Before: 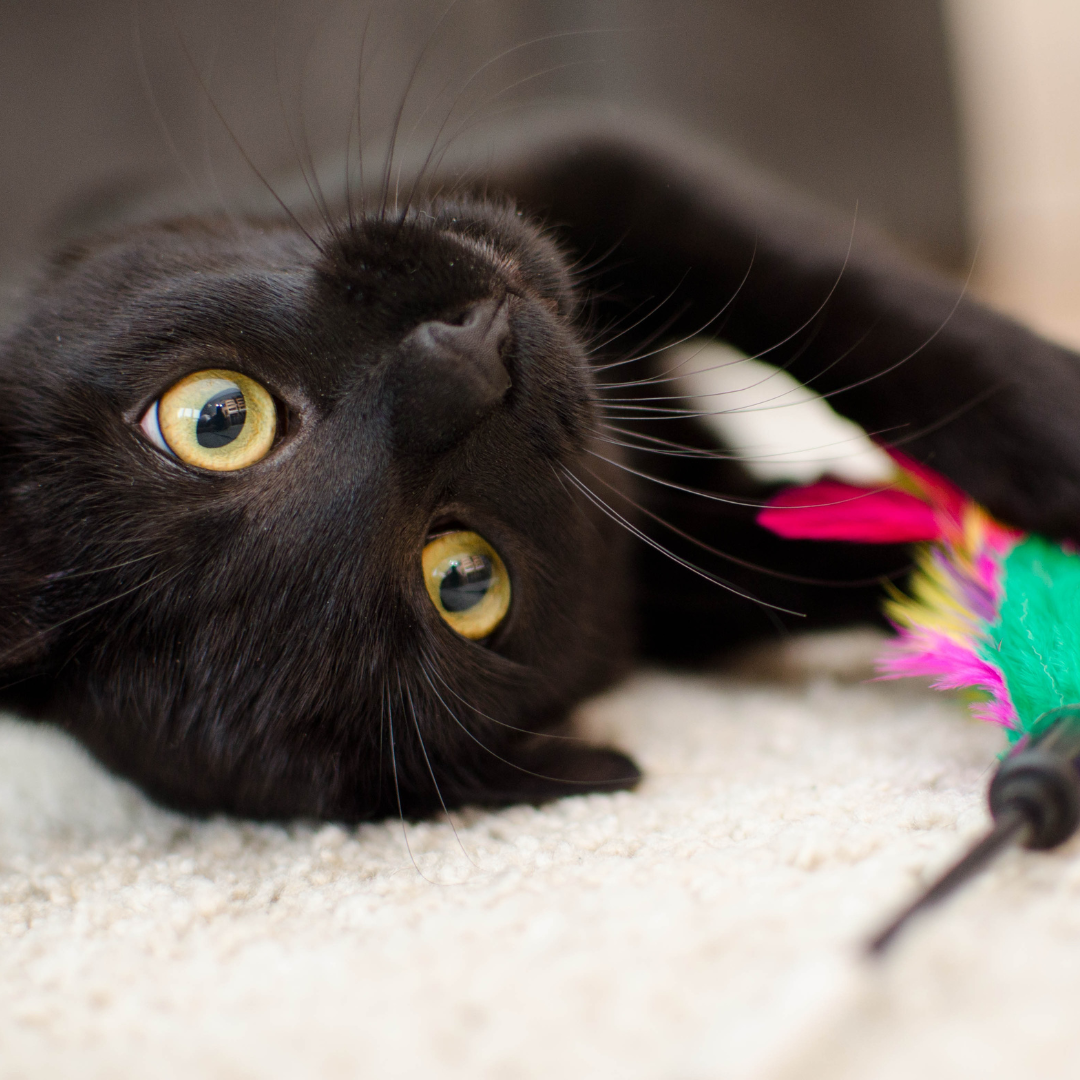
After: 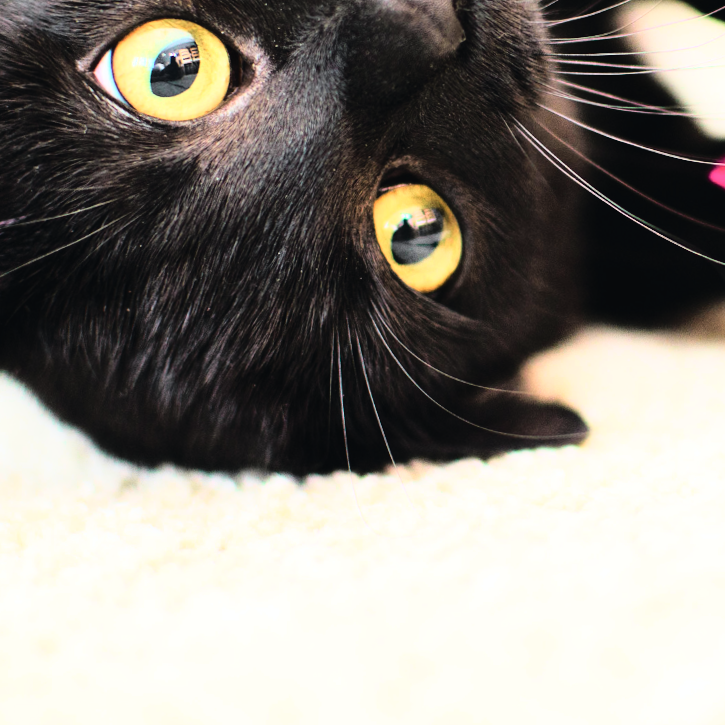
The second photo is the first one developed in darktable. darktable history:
color balance: lift [1.007, 1, 1, 1], gamma [1.097, 1, 1, 1]
crop and rotate: angle -0.82°, left 3.85%, top 31.828%, right 27.992%
rgb curve: curves: ch0 [(0, 0) (0.21, 0.15) (0.24, 0.21) (0.5, 0.75) (0.75, 0.96) (0.89, 0.99) (1, 1)]; ch1 [(0, 0.02) (0.21, 0.13) (0.25, 0.2) (0.5, 0.67) (0.75, 0.9) (0.89, 0.97) (1, 1)]; ch2 [(0, 0.02) (0.21, 0.13) (0.25, 0.2) (0.5, 0.67) (0.75, 0.9) (0.89, 0.97) (1, 1)], compensate middle gray true
tone curve: curves: ch0 [(0, 0) (0.051, 0.047) (0.102, 0.099) (0.228, 0.275) (0.432, 0.535) (0.695, 0.778) (0.908, 0.946) (1, 1)]; ch1 [(0, 0) (0.339, 0.298) (0.402, 0.363) (0.453, 0.413) (0.485, 0.469) (0.494, 0.493) (0.504, 0.501) (0.525, 0.534) (0.563, 0.595) (0.597, 0.638) (1, 1)]; ch2 [(0, 0) (0.48, 0.48) (0.504, 0.5) (0.539, 0.554) (0.59, 0.63) (0.642, 0.684) (0.824, 0.815) (1, 1)], color space Lab, independent channels, preserve colors none
